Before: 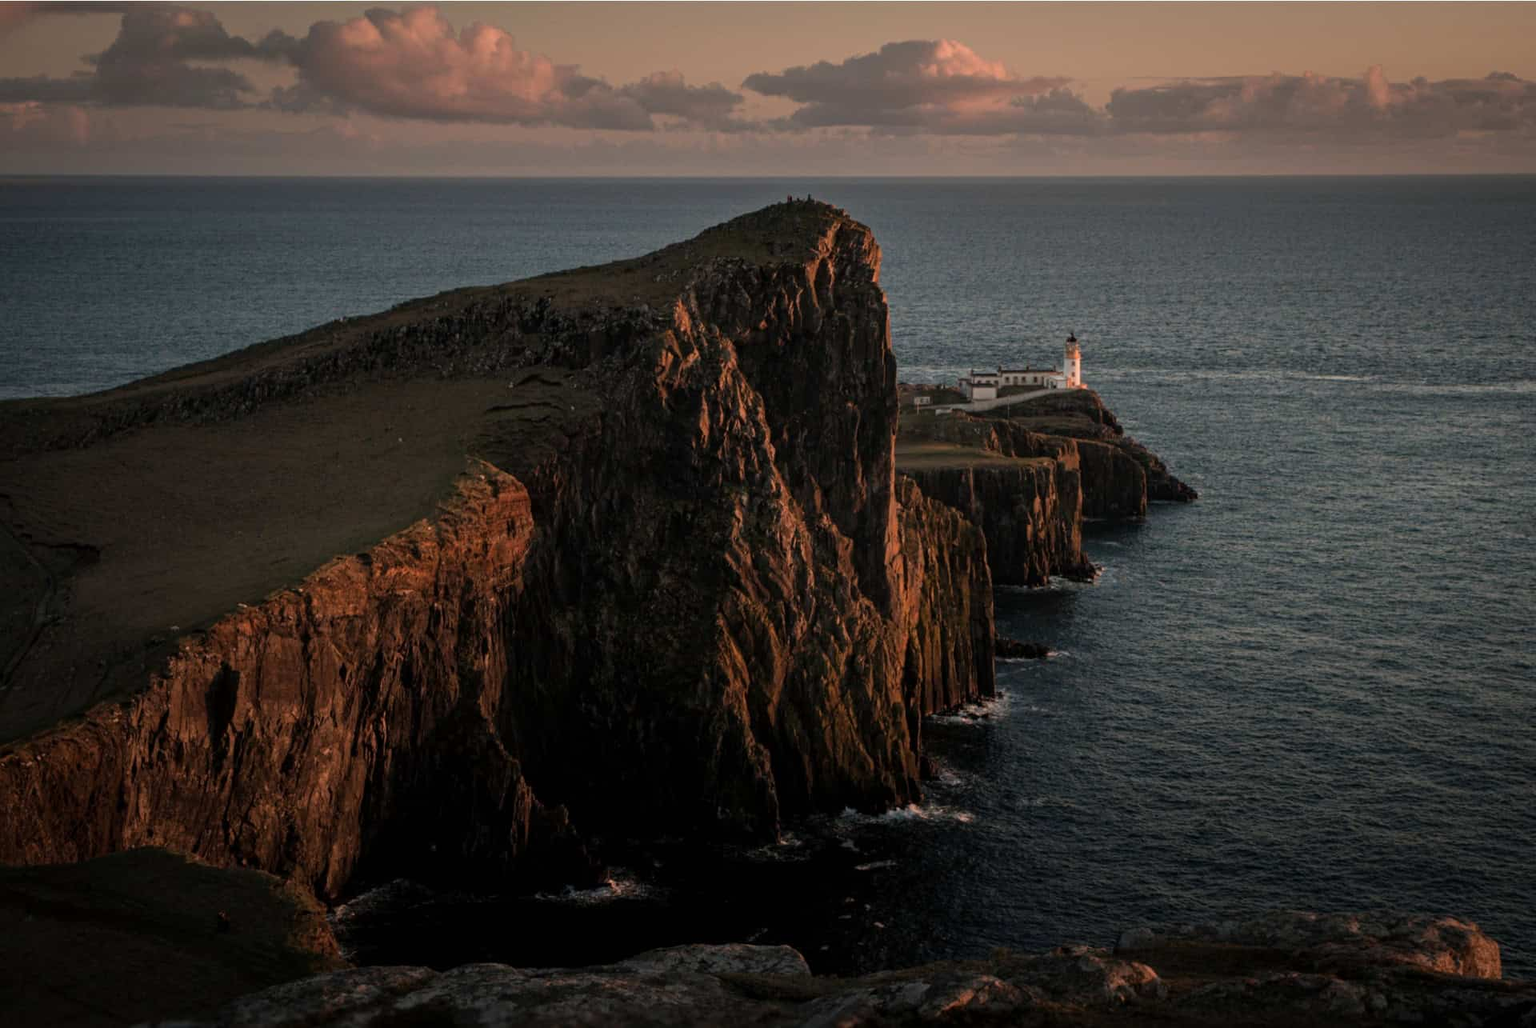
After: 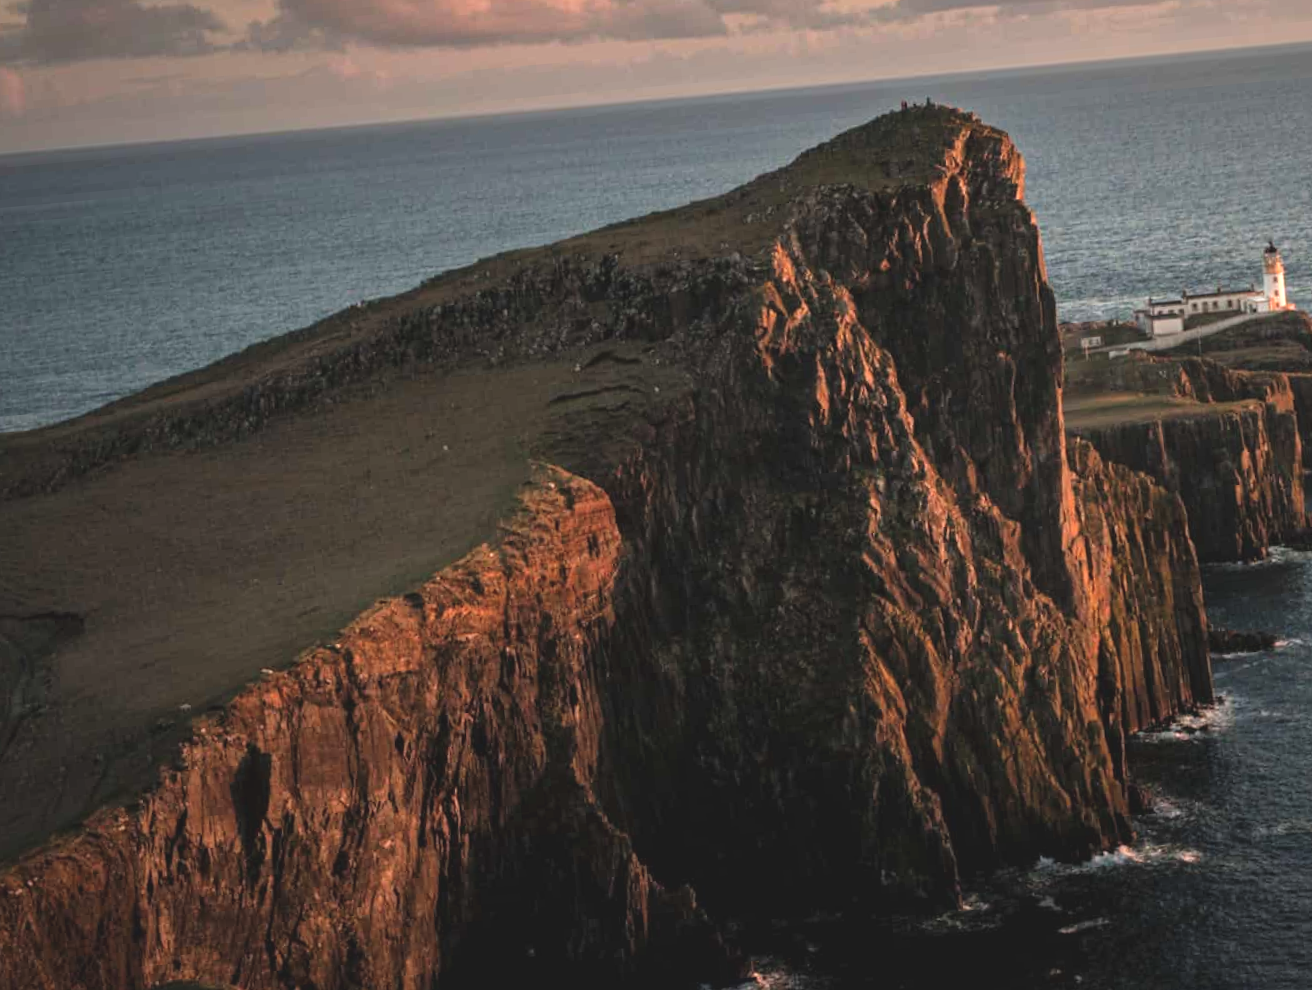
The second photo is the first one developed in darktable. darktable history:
shadows and highlights: shadows 25, highlights -25
rotate and perspective: rotation -5°, crop left 0.05, crop right 0.952, crop top 0.11, crop bottom 0.89
crop: top 5.803%, right 27.864%, bottom 5.804%
exposure: black level correction -0.005, exposure 1.002 EV, compensate highlight preservation false
